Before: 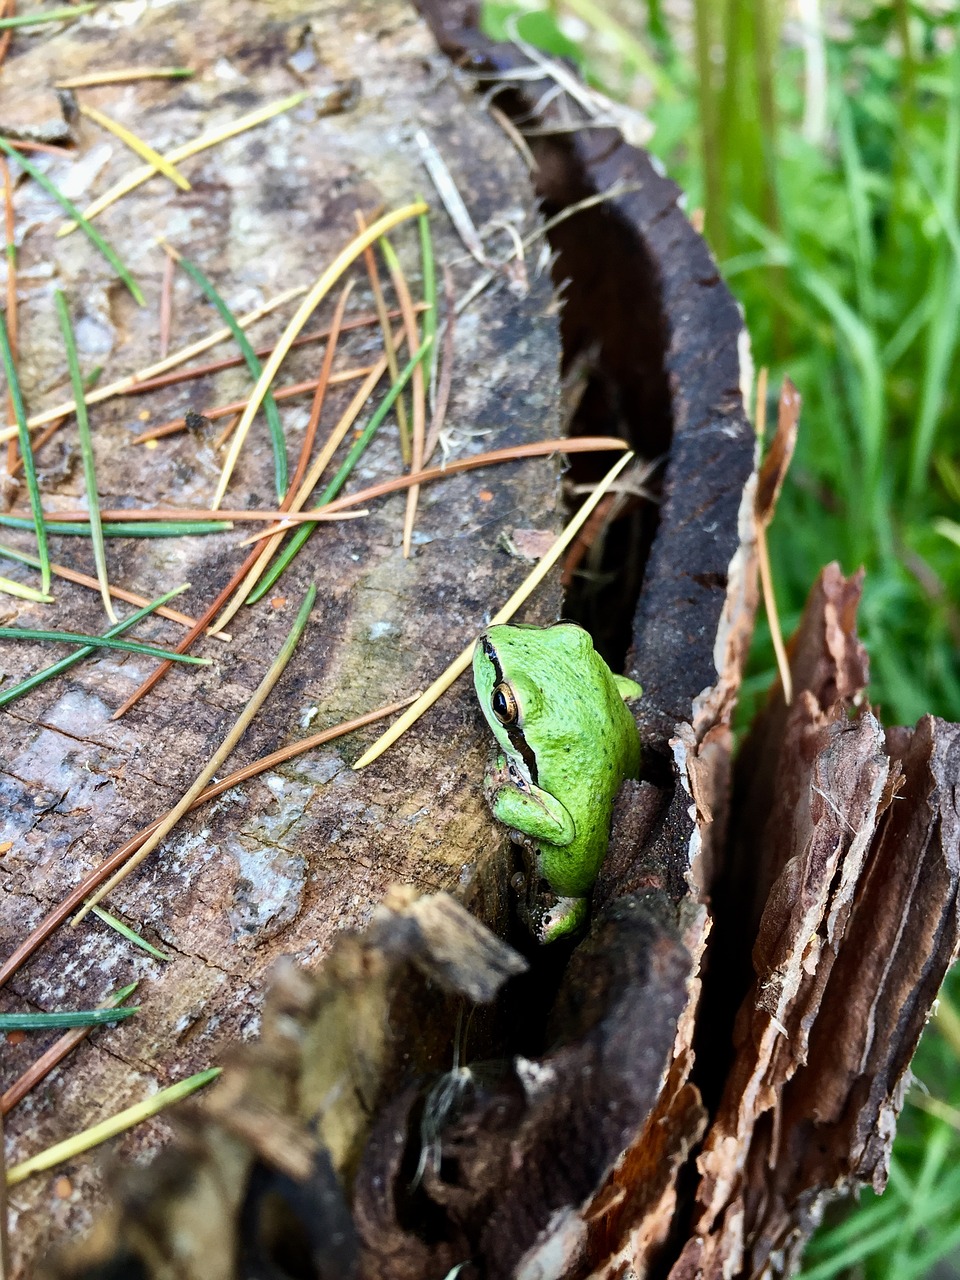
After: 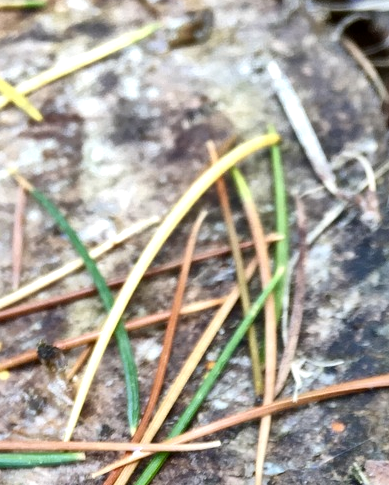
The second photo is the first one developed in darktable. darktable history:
crop: left 15.452%, top 5.459%, right 43.956%, bottom 56.62%
local contrast: mode bilateral grid, contrast 20, coarseness 50, detail 179%, midtone range 0.2
